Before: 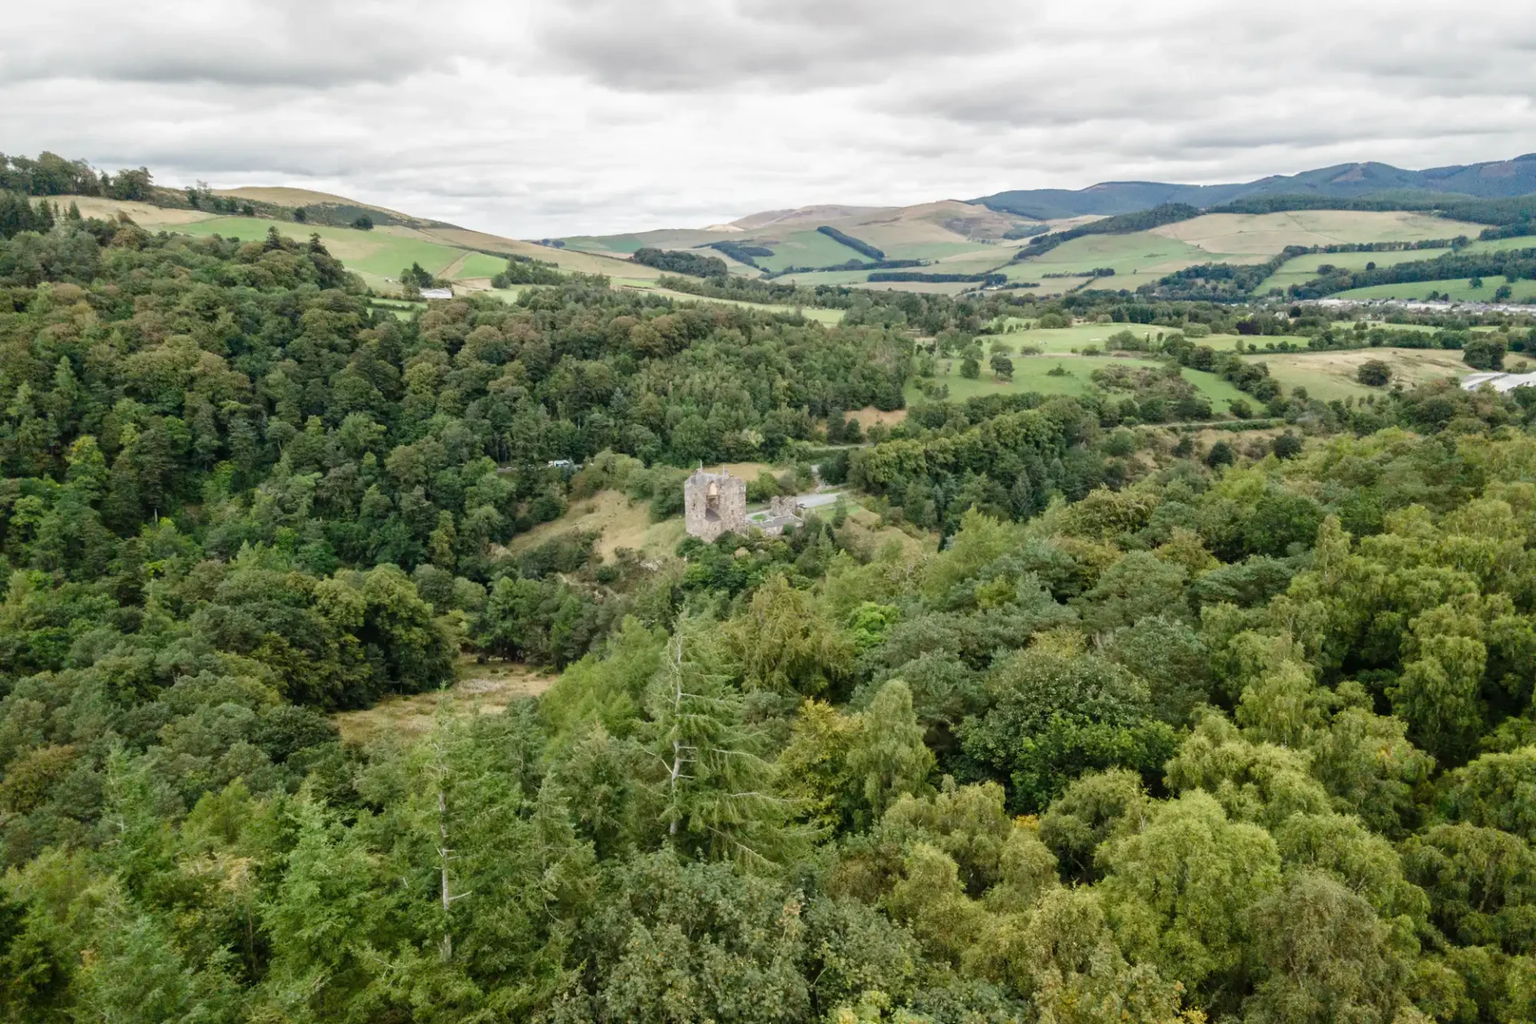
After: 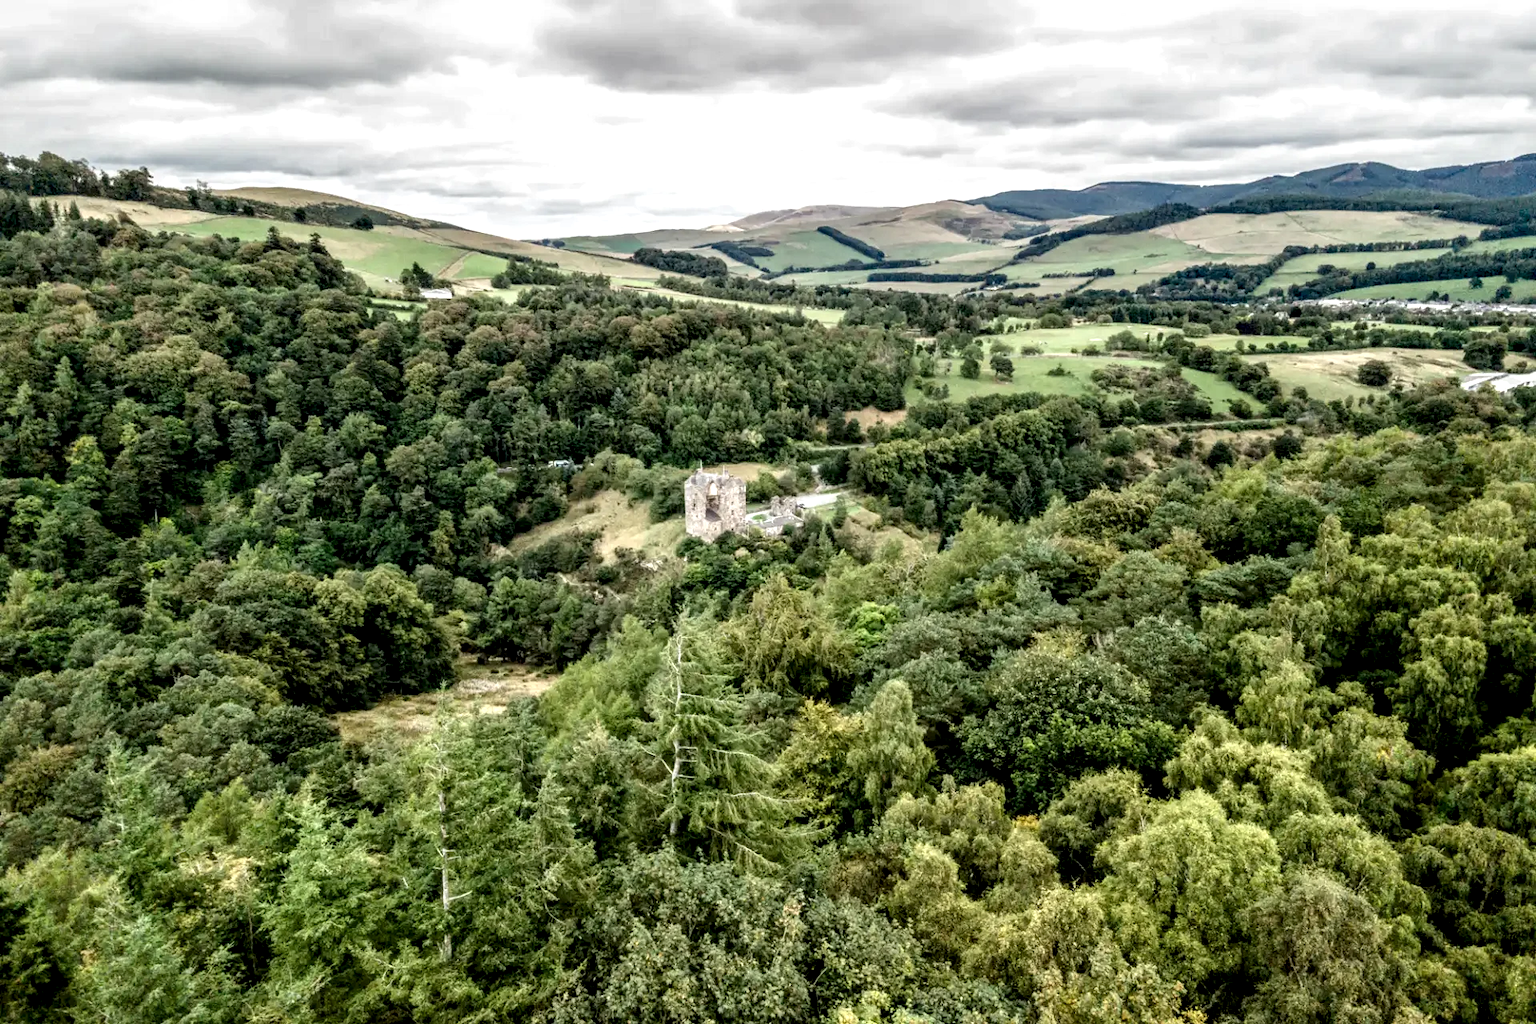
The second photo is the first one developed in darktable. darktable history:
local contrast: highlights 20%, detail 198%
